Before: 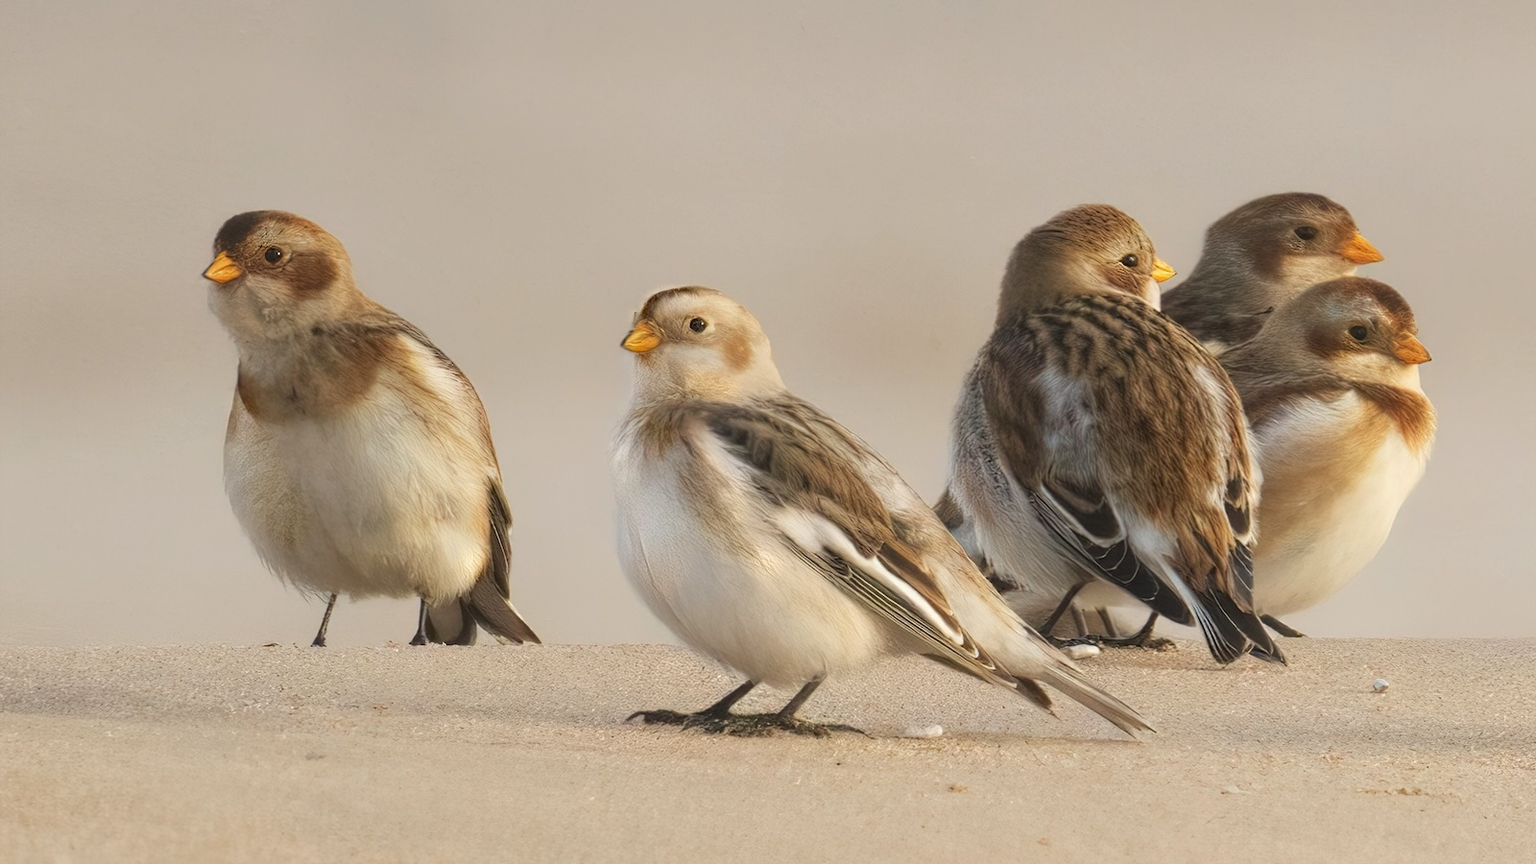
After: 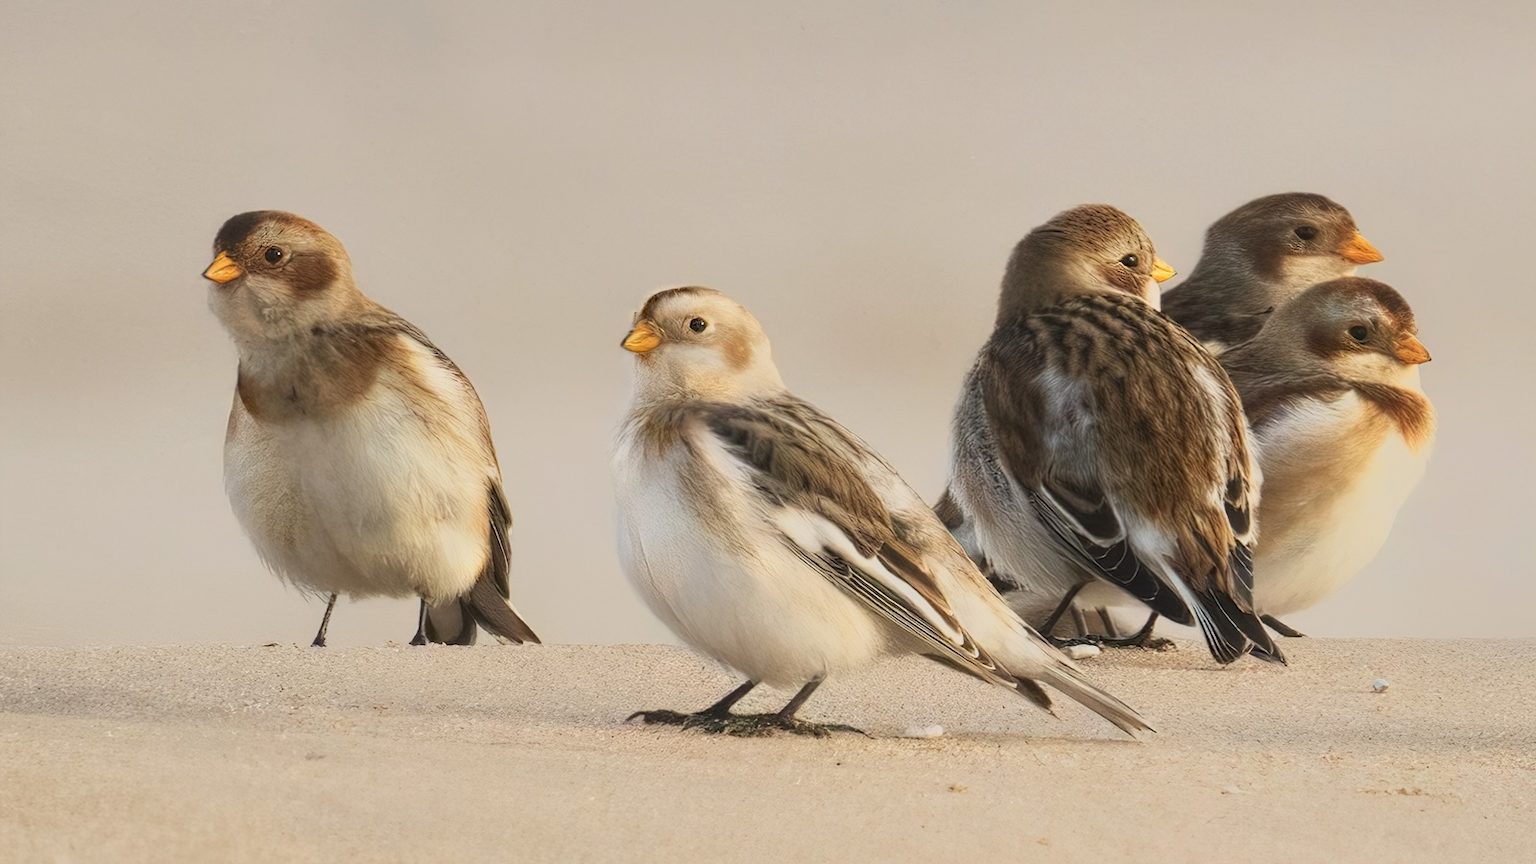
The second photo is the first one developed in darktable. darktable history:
color balance rgb: linear chroma grading › shadows -3%, linear chroma grading › highlights -4%
contrast brightness saturation: contrast 0.07
tone equalizer: -7 EV -0.63 EV, -6 EV 1 EV, -5 EV -0.45 EV, -4 EV 0.43 EV, -3 EV 0.41 EV, -2 EV 0.15 EV, -1 EV -0.15 EV, +0 EV -0.39 EV, smoothing diameter 25%, edges refinement/feathering 10, preserve details guided filter
